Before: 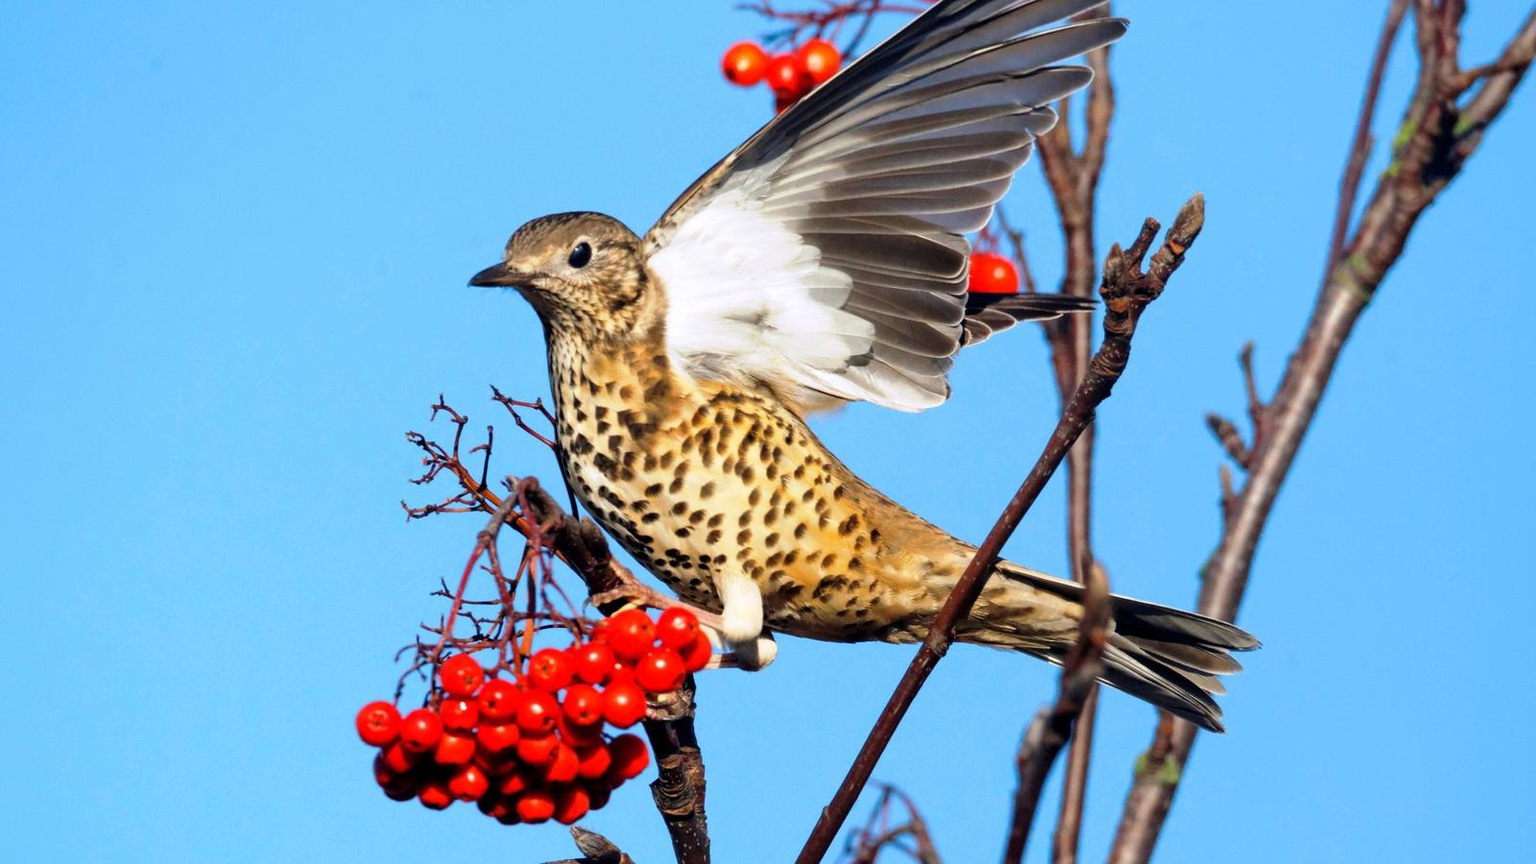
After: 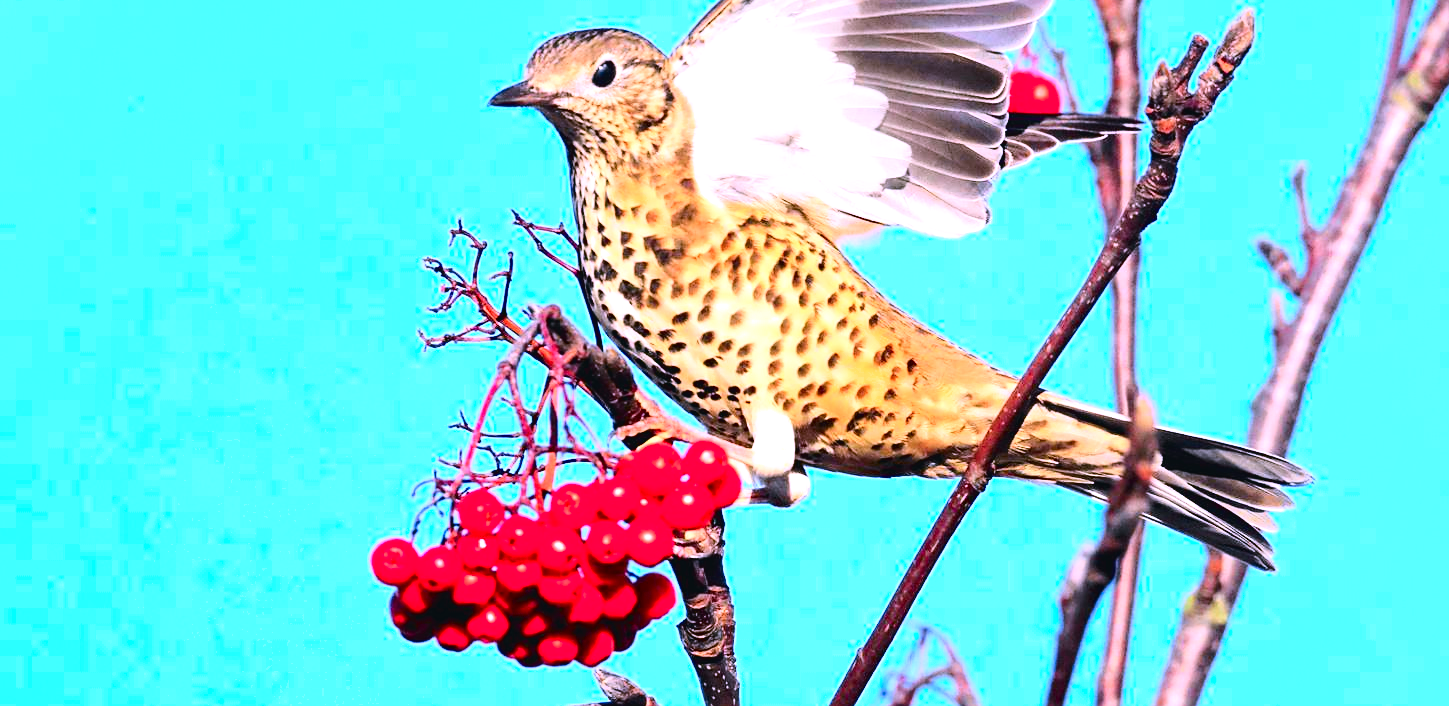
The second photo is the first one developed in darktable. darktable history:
color correction: highlights a* 15.1, highlights b* -25.5
sharpen: radius 1.899, amount 0.401, threshold 1.565
crop: top 21.334%, right 9.385%, bottom 0.213%
tone equalizer: on, module defaults
exposure: black level correction 0, exposure 1.2 EV, compensate highlight preservation false
tone curve: curves: ch0 [(0, 0.026) (0.058, 0.049) (0.246, 0.214) (0.437, 0.498) (0.55, 0.644) (0.657, 0.767) (0.822, 0.9) (1, 0.961)]; ch1 [(0, 0) (0.346, 0.307) (0.408, 0.369) (0.453, 0.457) (0.476, 0.489) (0.502, 0.493) (0.521, 0.515) (0.537, 0.531) (0.612, 0.641) (0.676, 0.728) (1, 1)]; ch2 [(0, 0) (0.346, 0.34) (0.434, 0.46) (0.485, 0.494) (0.5, 0.494) (0.511, 0.504) (0.537, 0.551) (0.579, 0.599) (0.625, 0.686) (1, 1)], color space Lab, independent channels, preserve colors none
shadows and highlights: shadows 24.94, highlights -26.23
